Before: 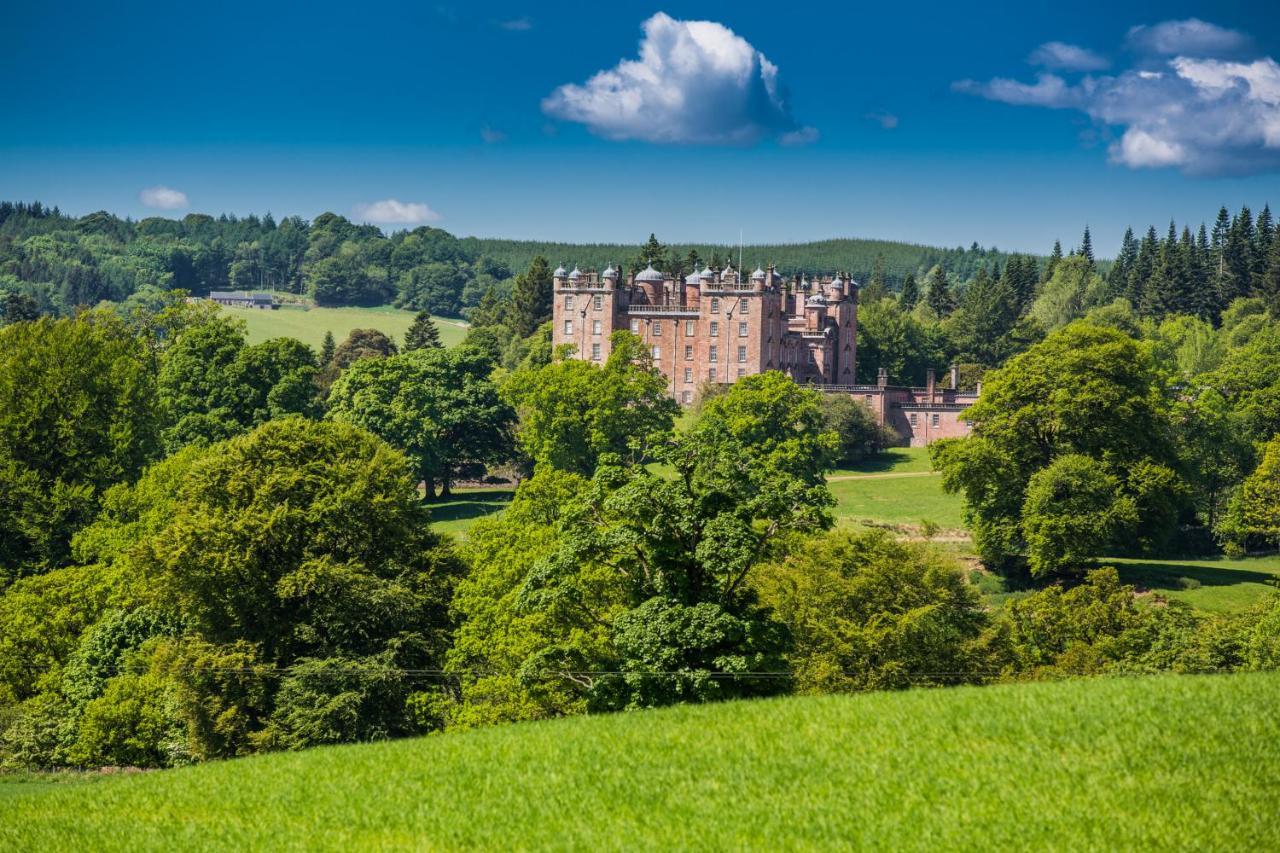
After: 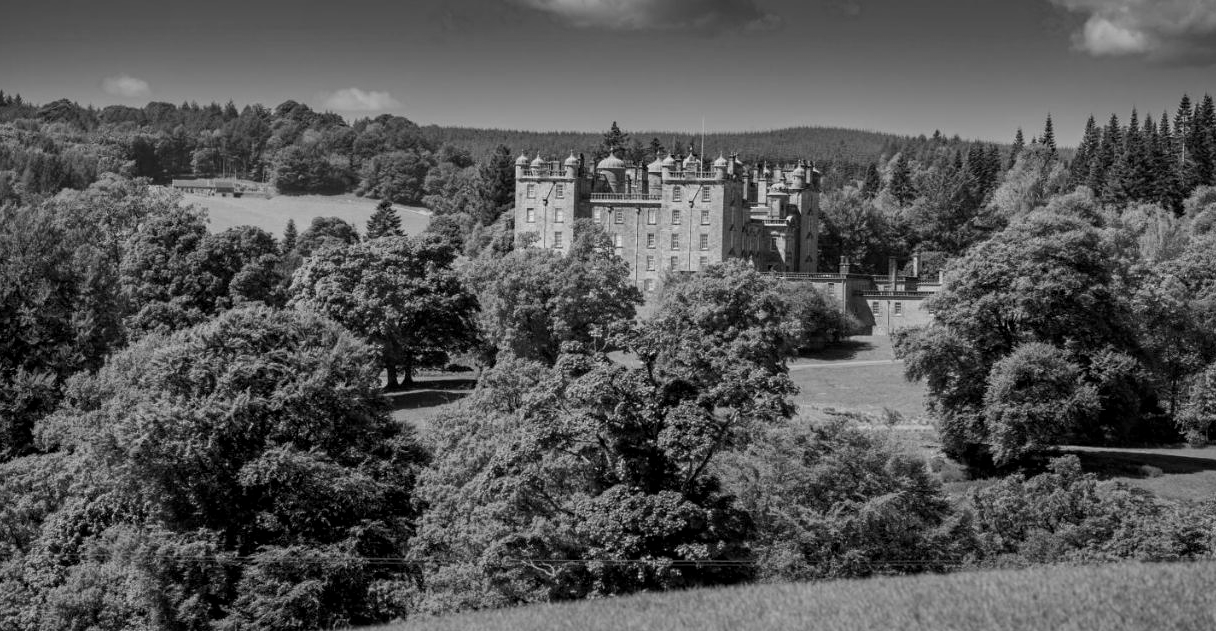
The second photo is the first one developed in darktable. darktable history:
exposure: black level correction 0.007, compensate highlight preservation false
contrast brightness saturation: contrast 0.1, brightness 0.02, saturation 0.02
contrast equalizer: y [[0.5 ×6], [0.5 ×6], [0.5 ×6], [0 ×6], [0, 0.039, 0.251, 0.29, 0.293, 0.292]]
monochrome: a 26.22, b 42.67, size 0.8
crop and rotate: left 2.991%, top 13.302%, right 1.981%, bottom 12.636%
sharpen: radius 5.325, amount 0.312, threshold 26.433
graduated density: rotation -180°, offset 24.95
